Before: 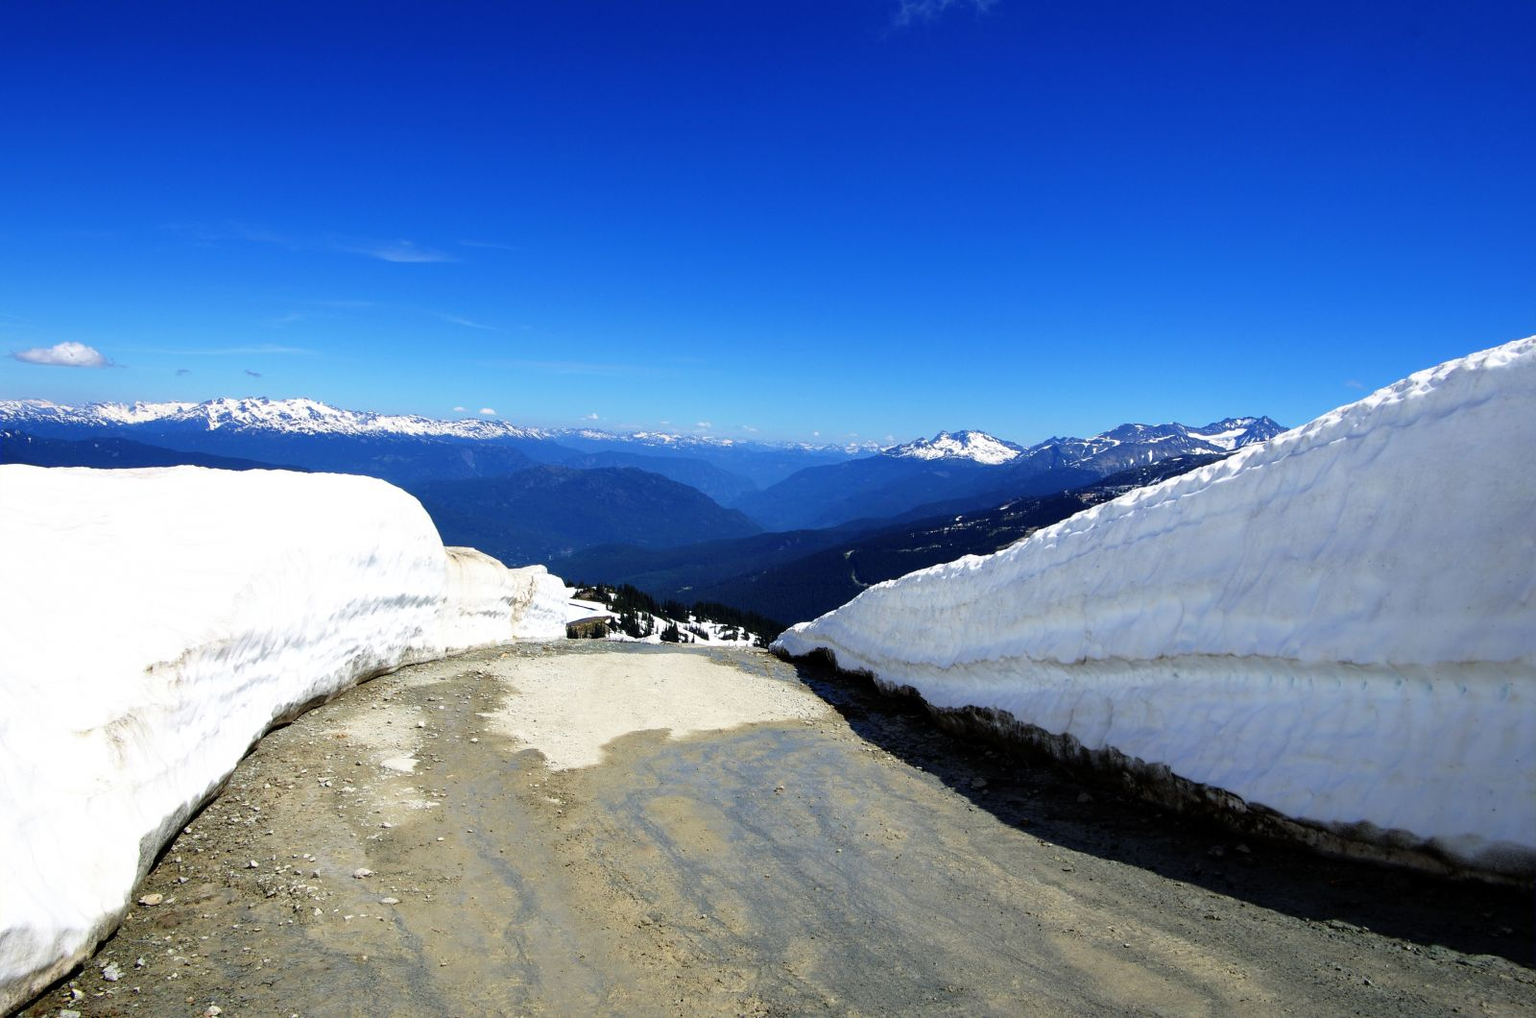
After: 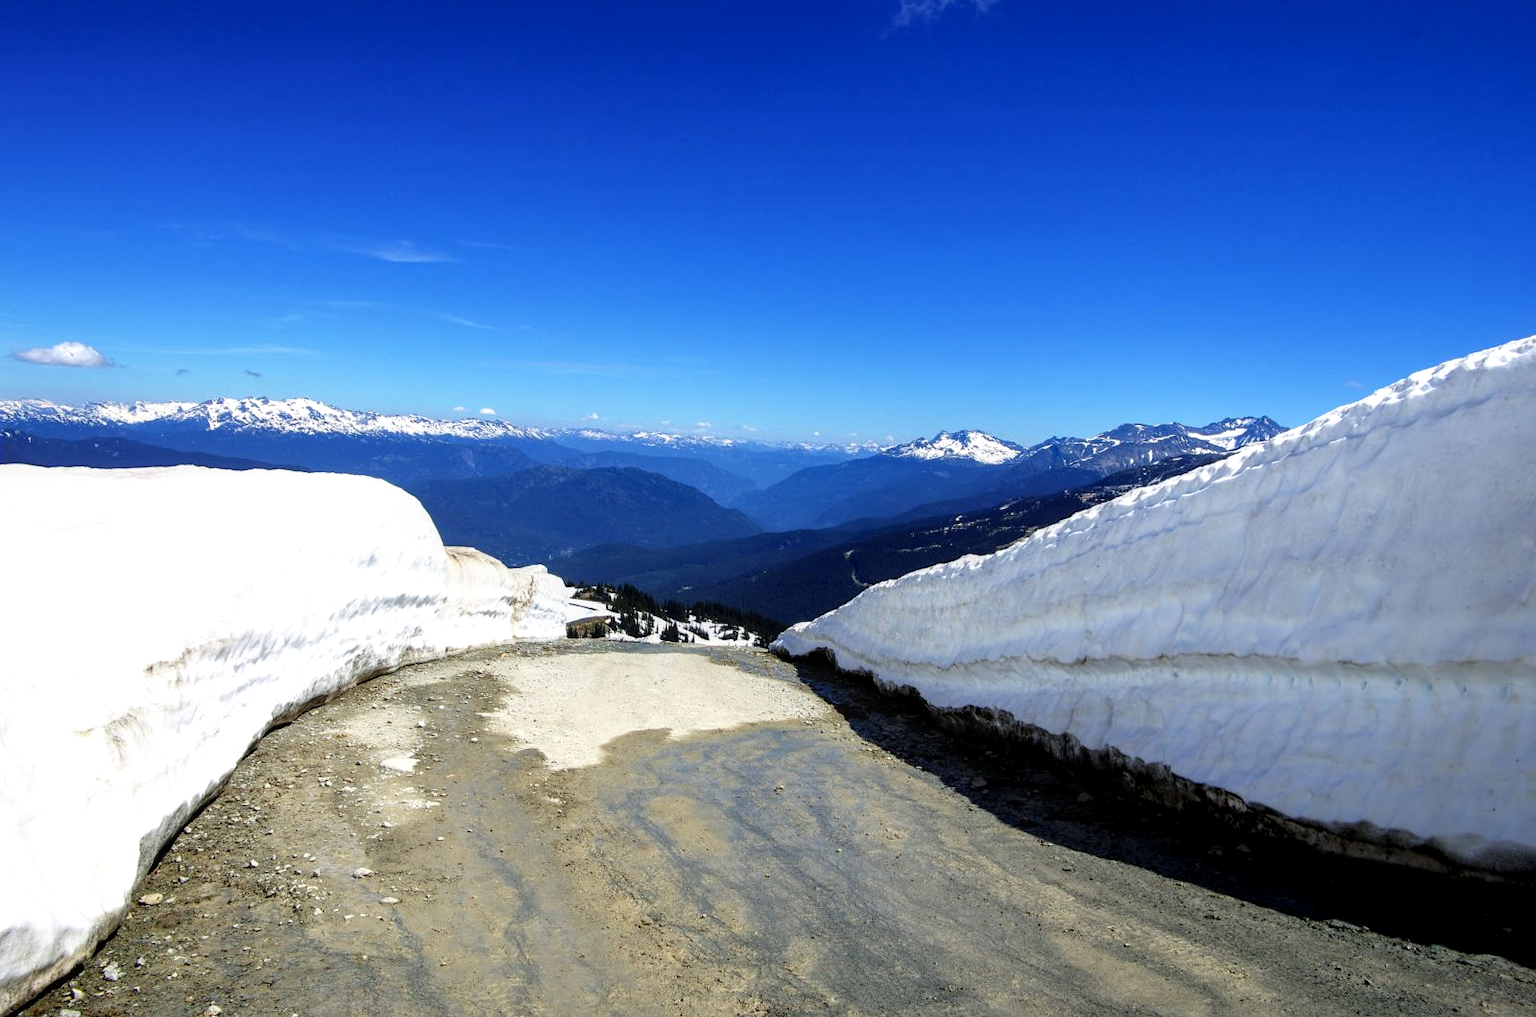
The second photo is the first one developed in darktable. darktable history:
local contrast: detail 130%
exposure: black level correction 0, compensate exposure bias true, compensate highlight preservation false
